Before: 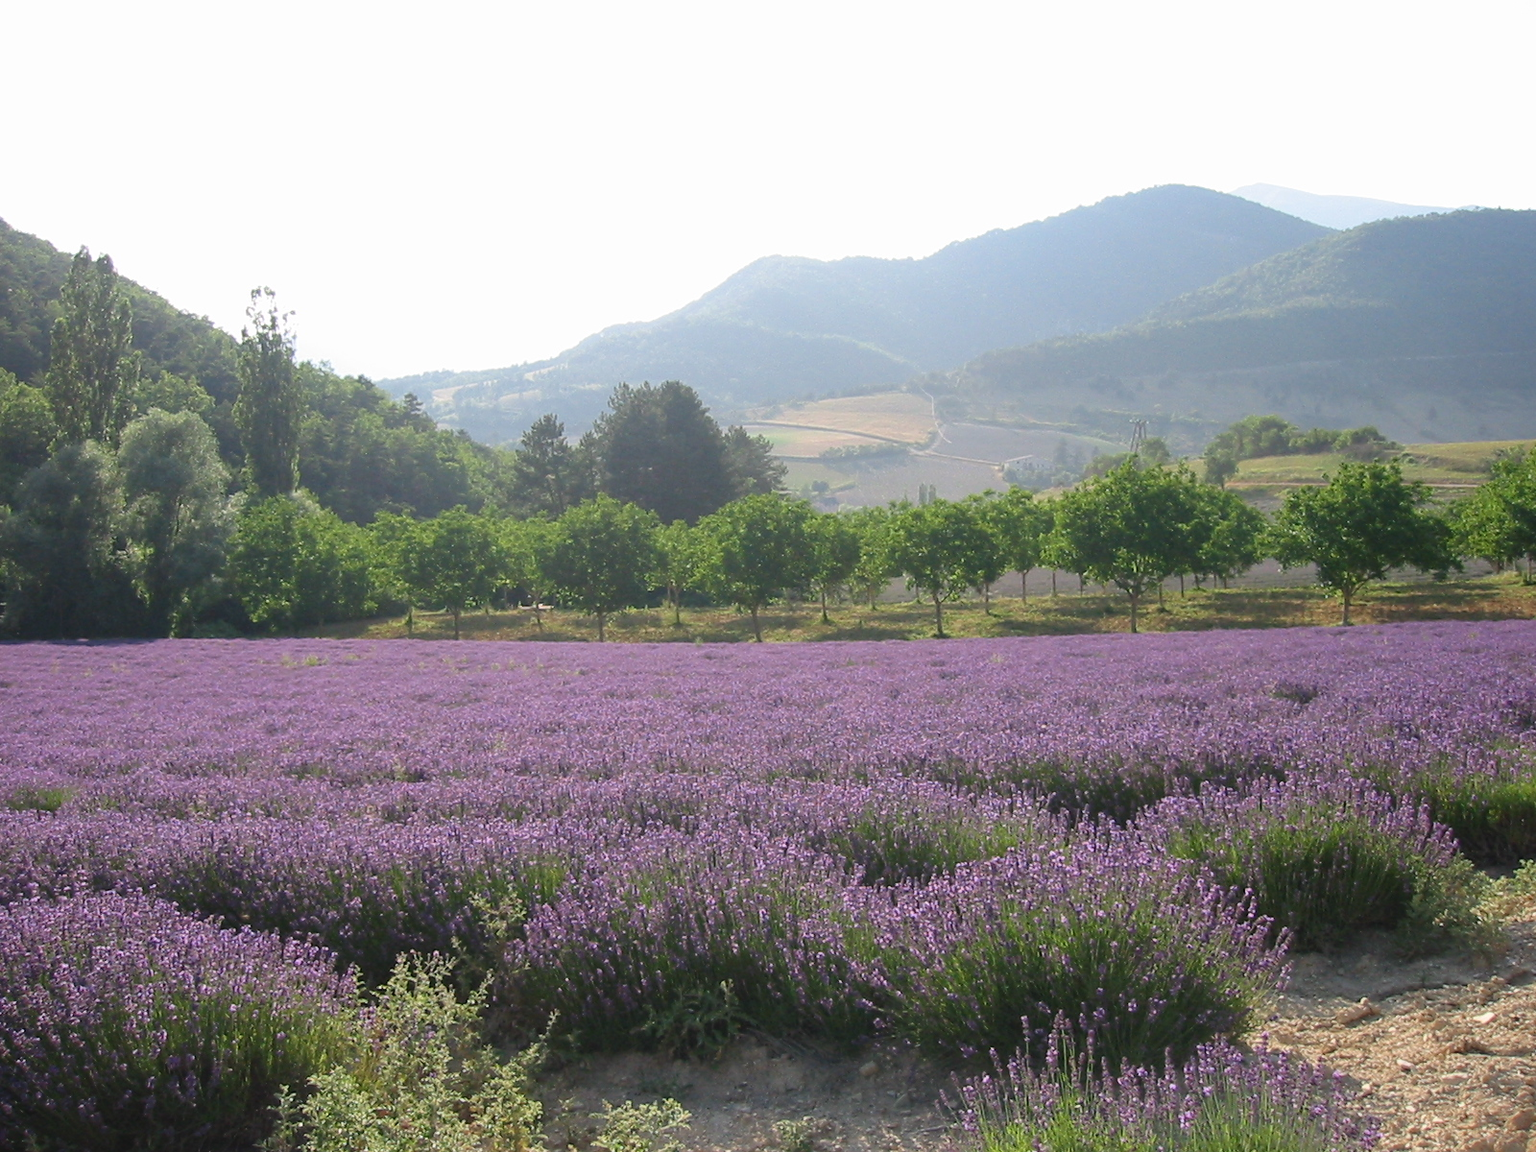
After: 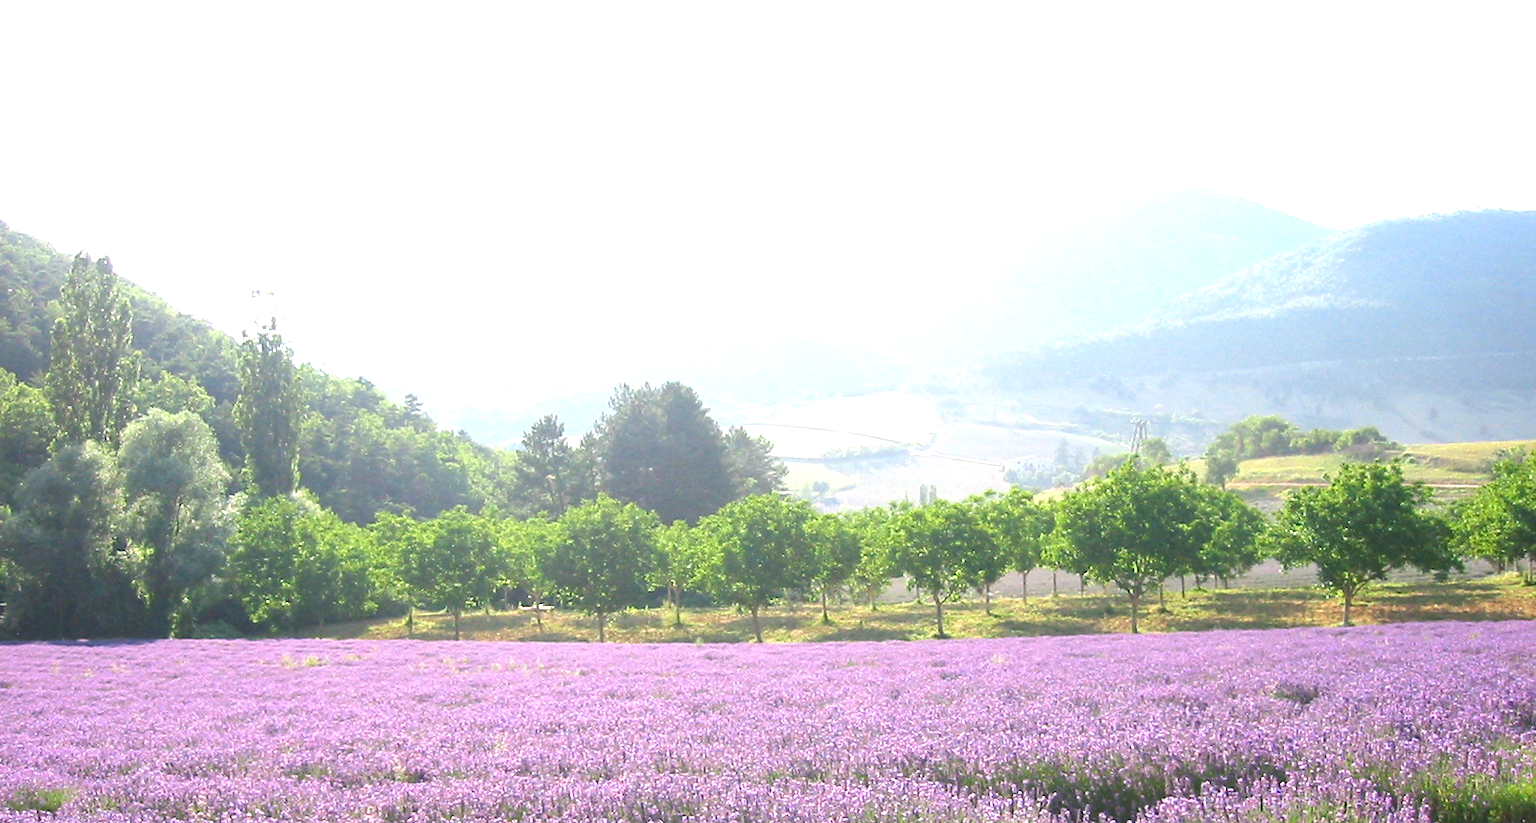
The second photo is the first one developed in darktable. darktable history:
crop: bottom 28.576%
exposure: exposure 1.25 EV, compensate exposure bias true, compensate highlight preservation false
contrast brightness saturation: saturation 0.1
